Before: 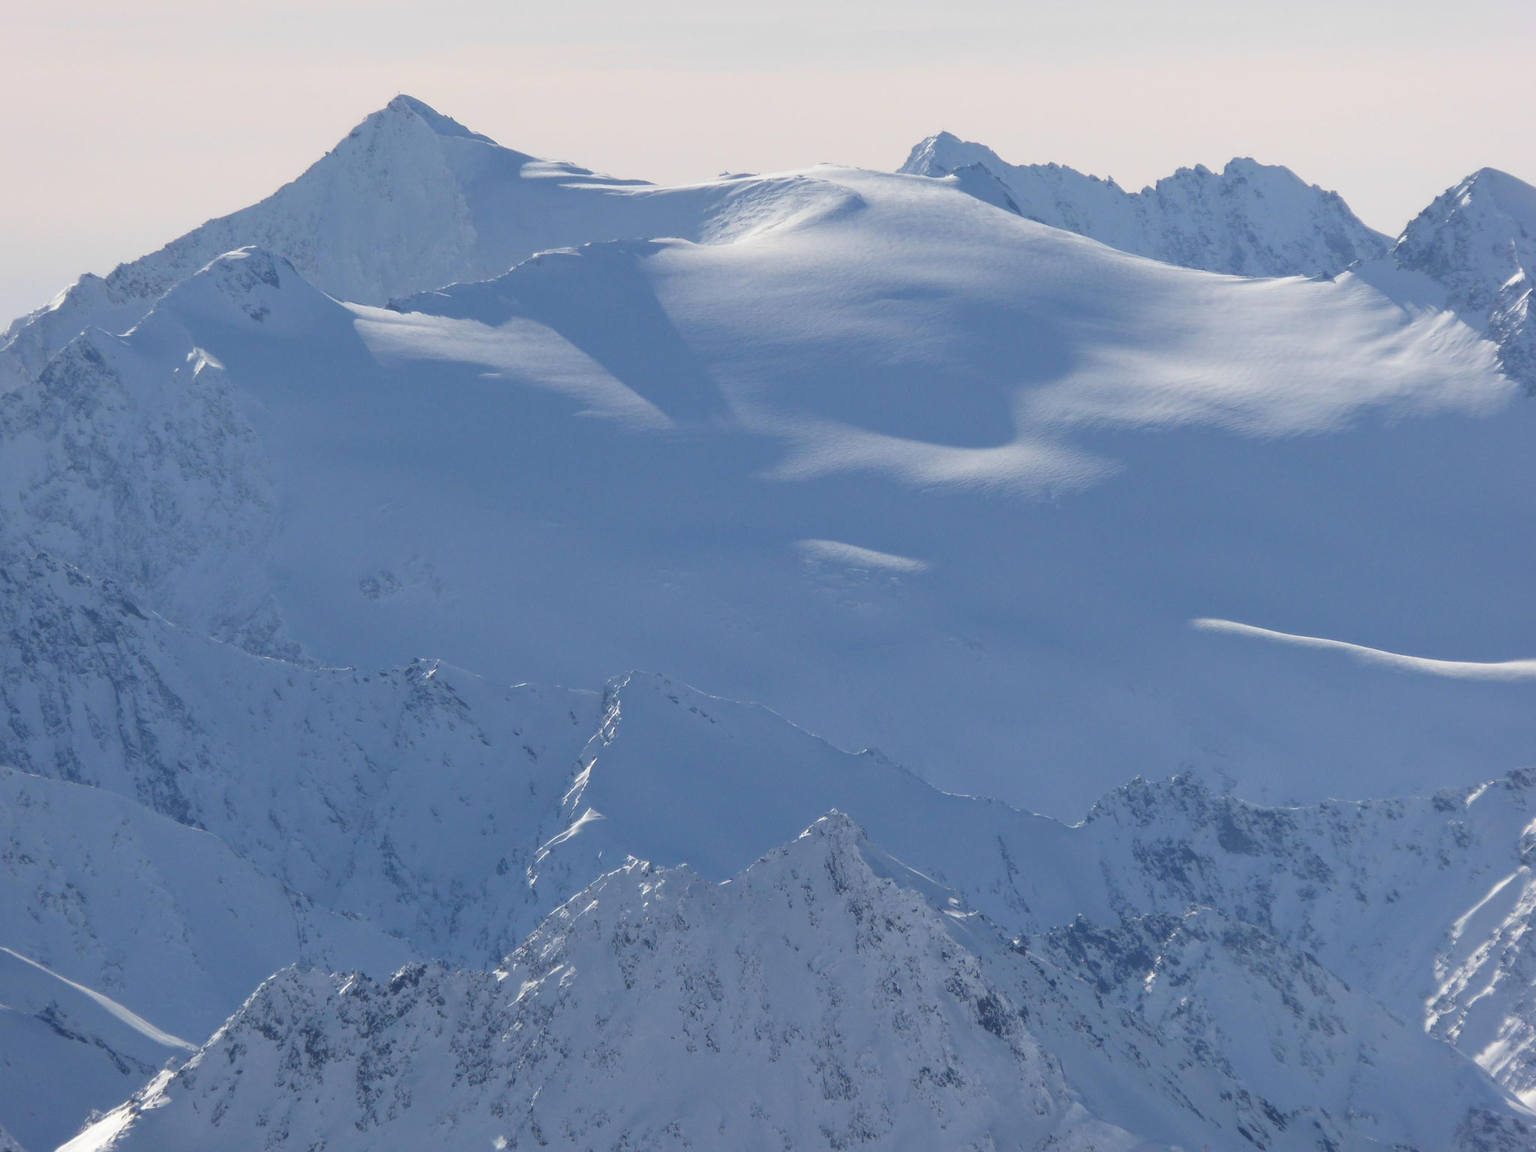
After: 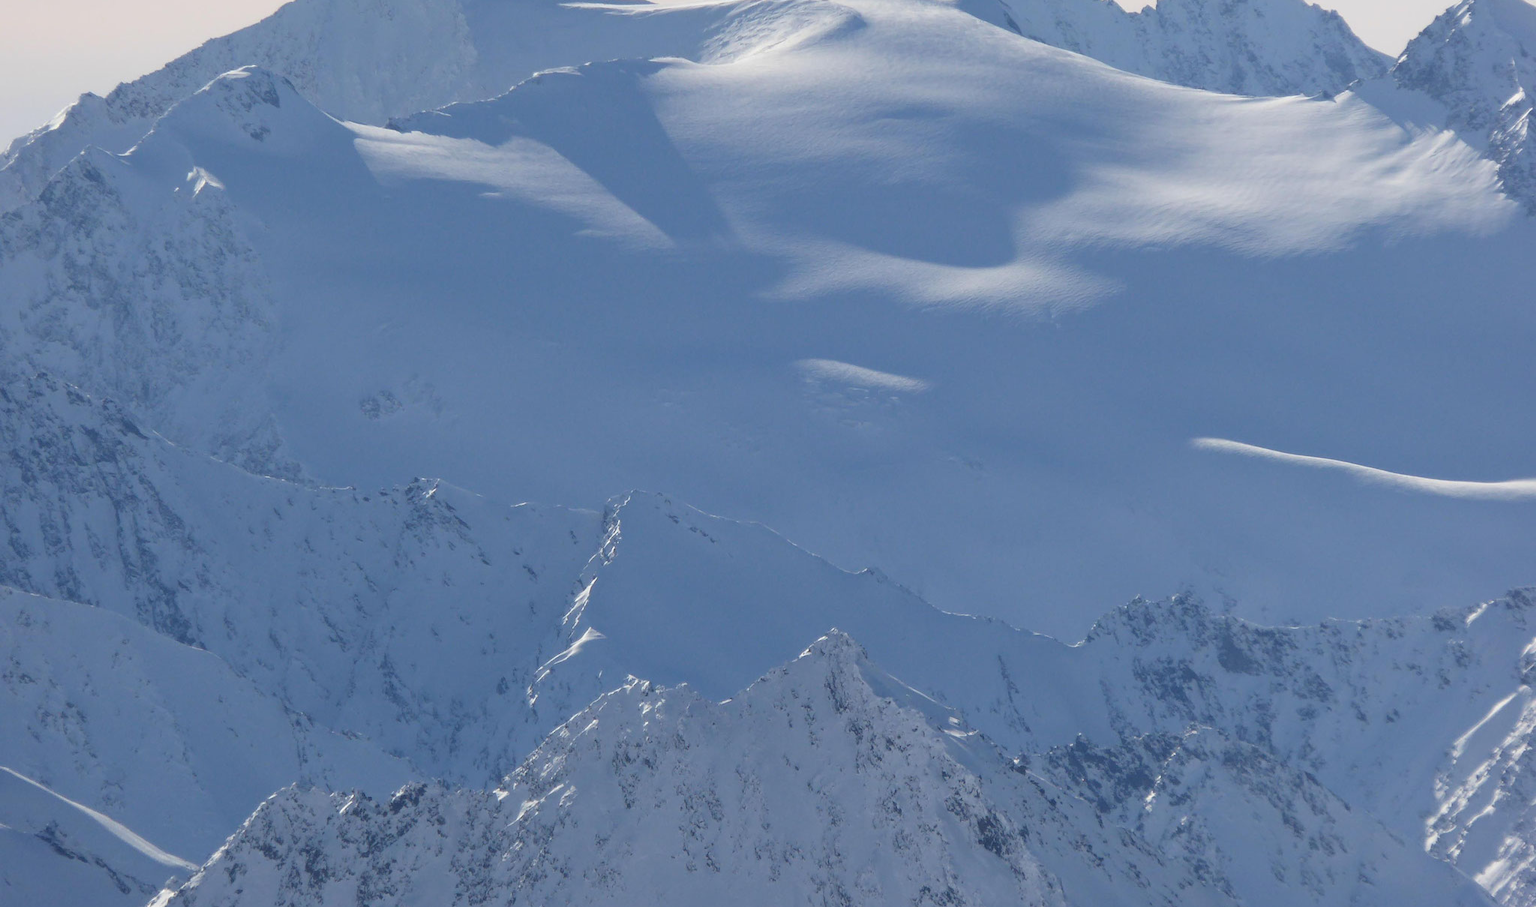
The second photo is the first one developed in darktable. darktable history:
crop and rotate: top 15.745%, bottom 5.453%
